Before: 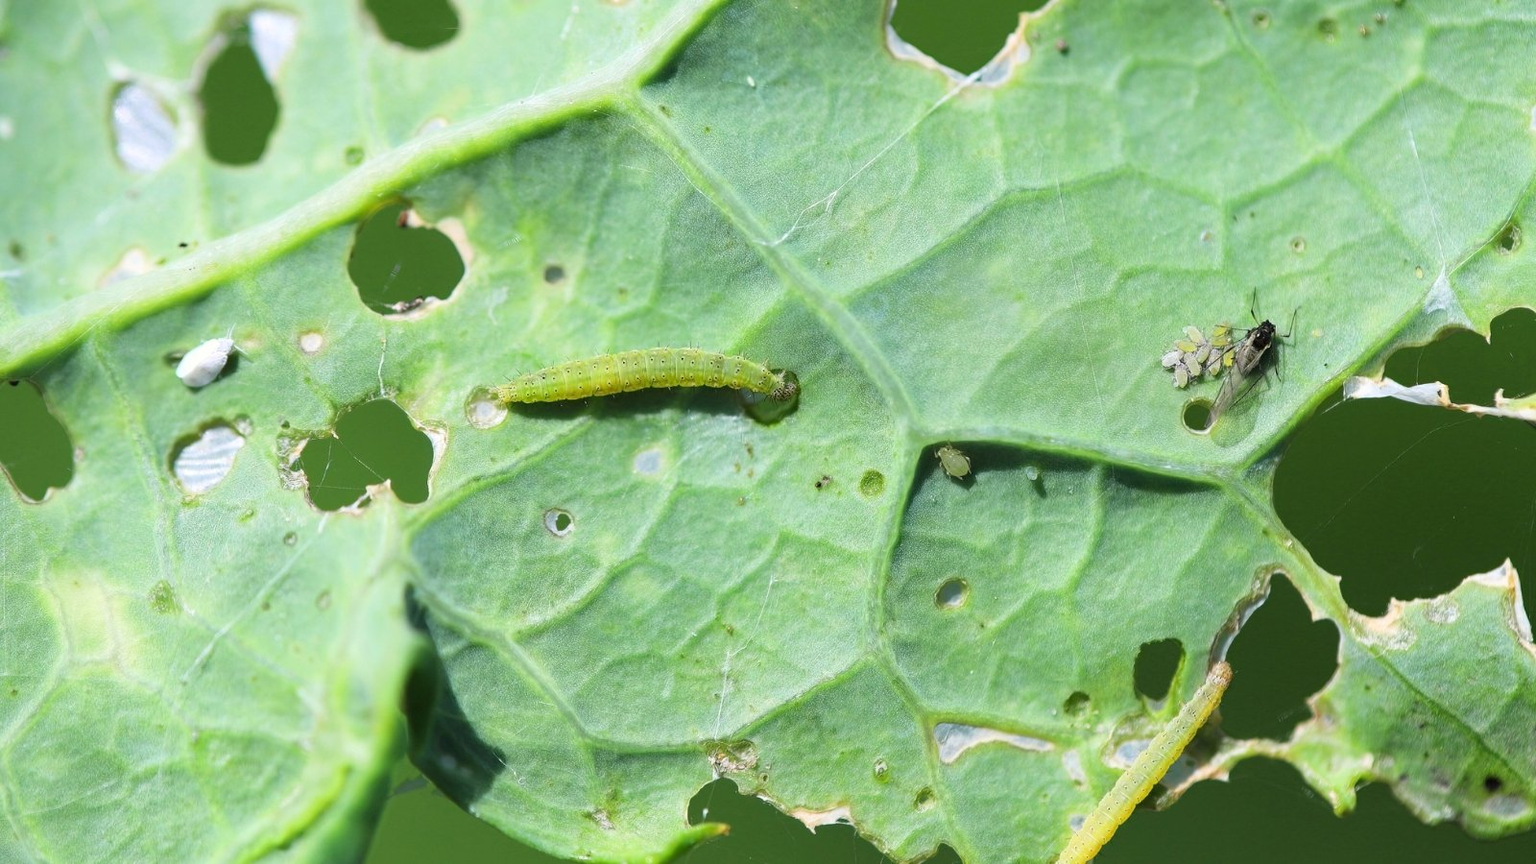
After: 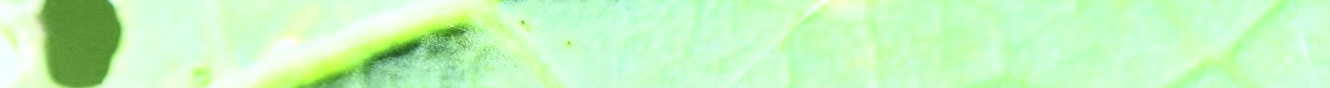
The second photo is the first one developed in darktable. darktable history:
crop and rotate: left 9.644%, top 9.491%, right 6.021%, bottom 80.509%
contrast brightness saturation: saturation -0.05
rgb curve: curves: ch0 [(0, 0) (0.21, 0.15) (0.24, 0.21) (0.5, 0.75) (0.75, 0.96) (0.89, 0.99) (1, 1)]; ch1 [(0, 0.02) (0.21, 0.13) (0.25, 0.2) (0.5, 0.67) (0.75, 0.9) (0.89, 0.97) (1, 1)]; ch2 [(0, 0.02) (0.21, 0.13) (0.25, 0.2) (0.5, 0.67) (0.75, 0.9) (0.89, 0.97) (1, 1)], compensate middle gray true
local contrast: mode bilateral grid, contrast 25, coarseness 60, detail 151%, midtone range 0.2
rotate and perspective: rotation -1°, crop left 0.011, crop right 0.989, crop top 0.025, crop bottom 0.975
